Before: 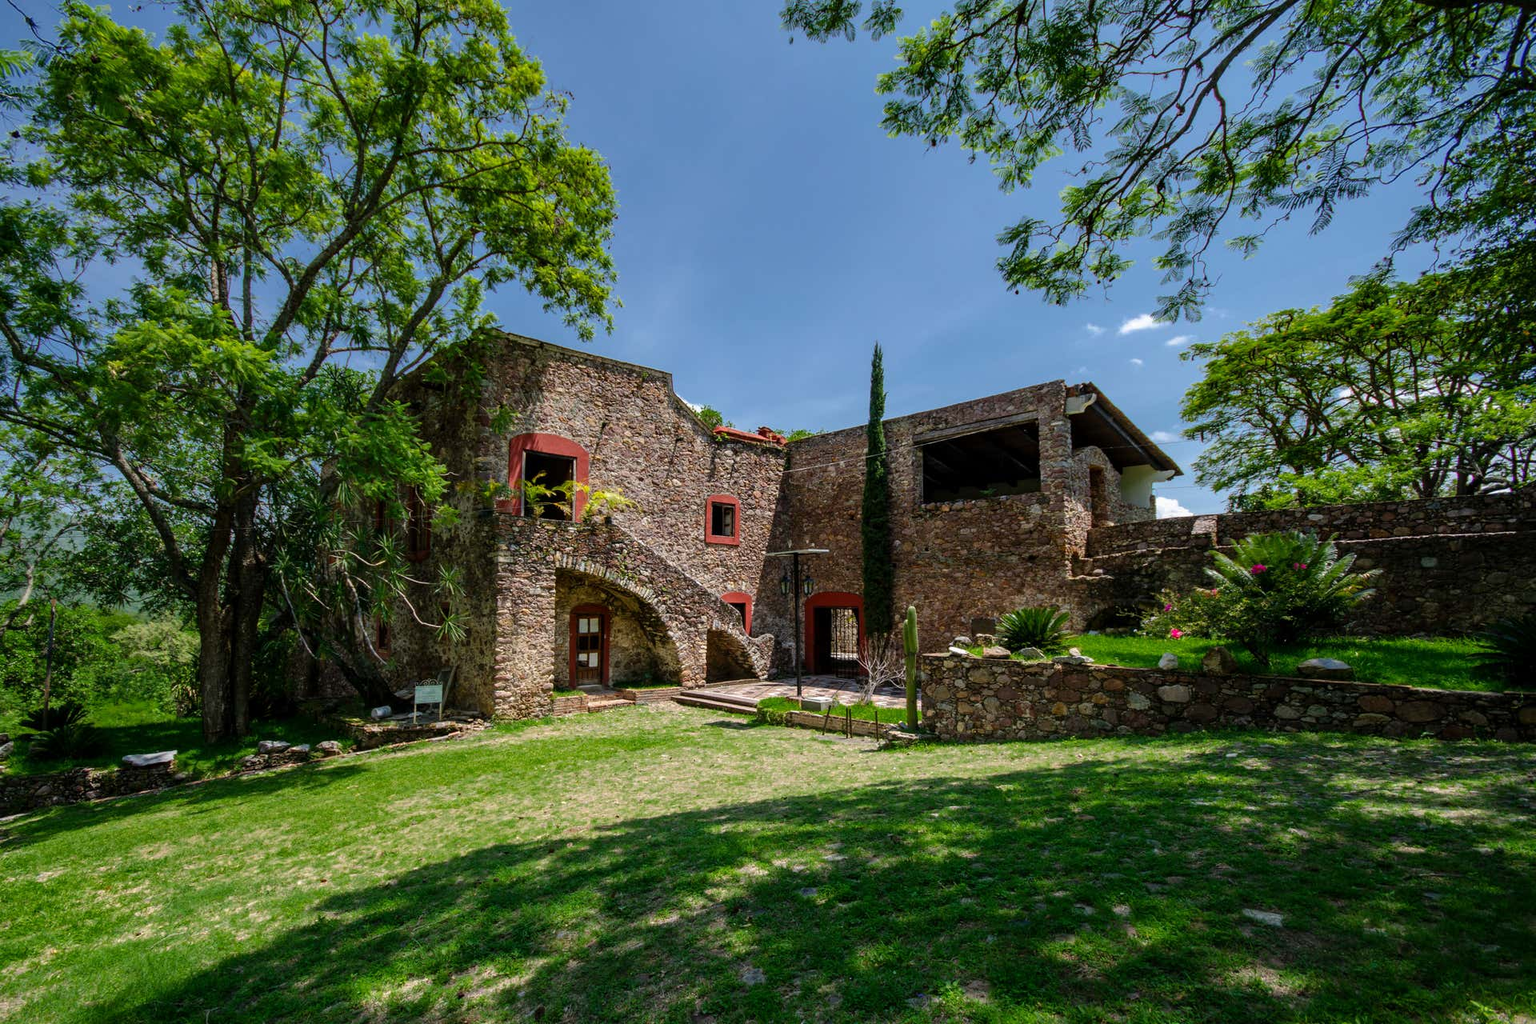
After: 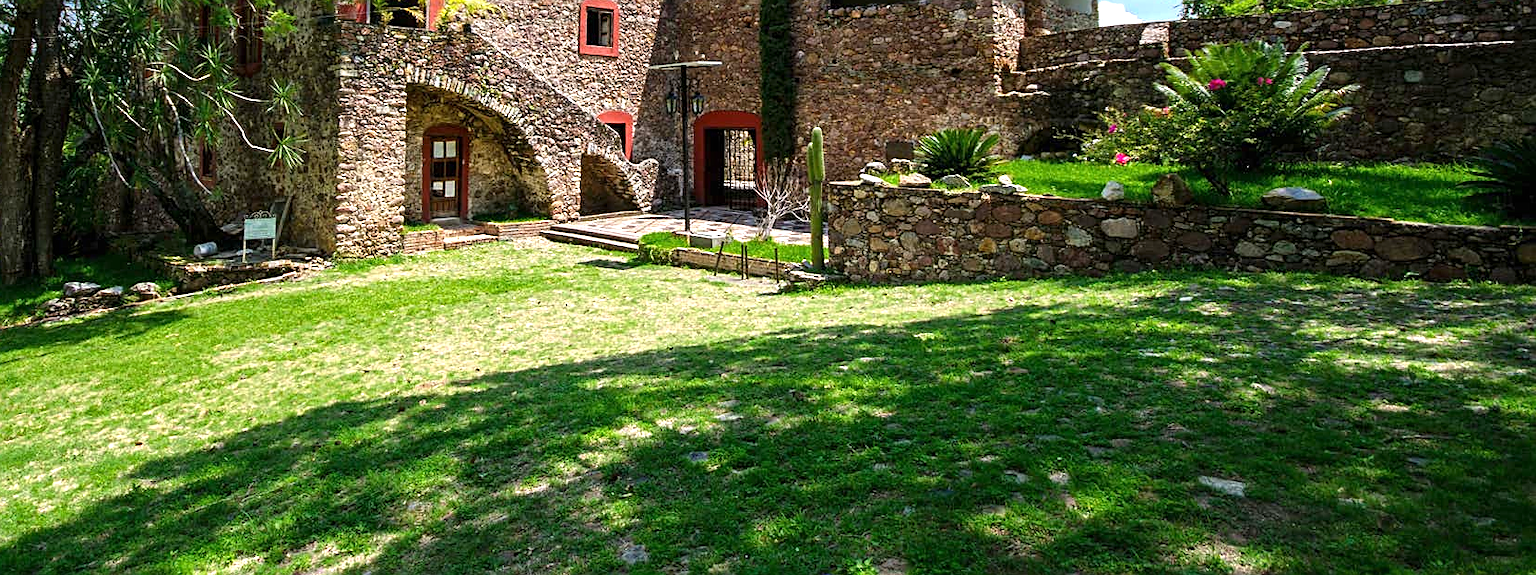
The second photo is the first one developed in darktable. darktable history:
crop and rotate: left 13.255%, top 48.48%, bottom 2.763%
exposure: black level correction 0, exposure 0.891 EV, compensate highlight preservation false
sharpen: on, module defaults
